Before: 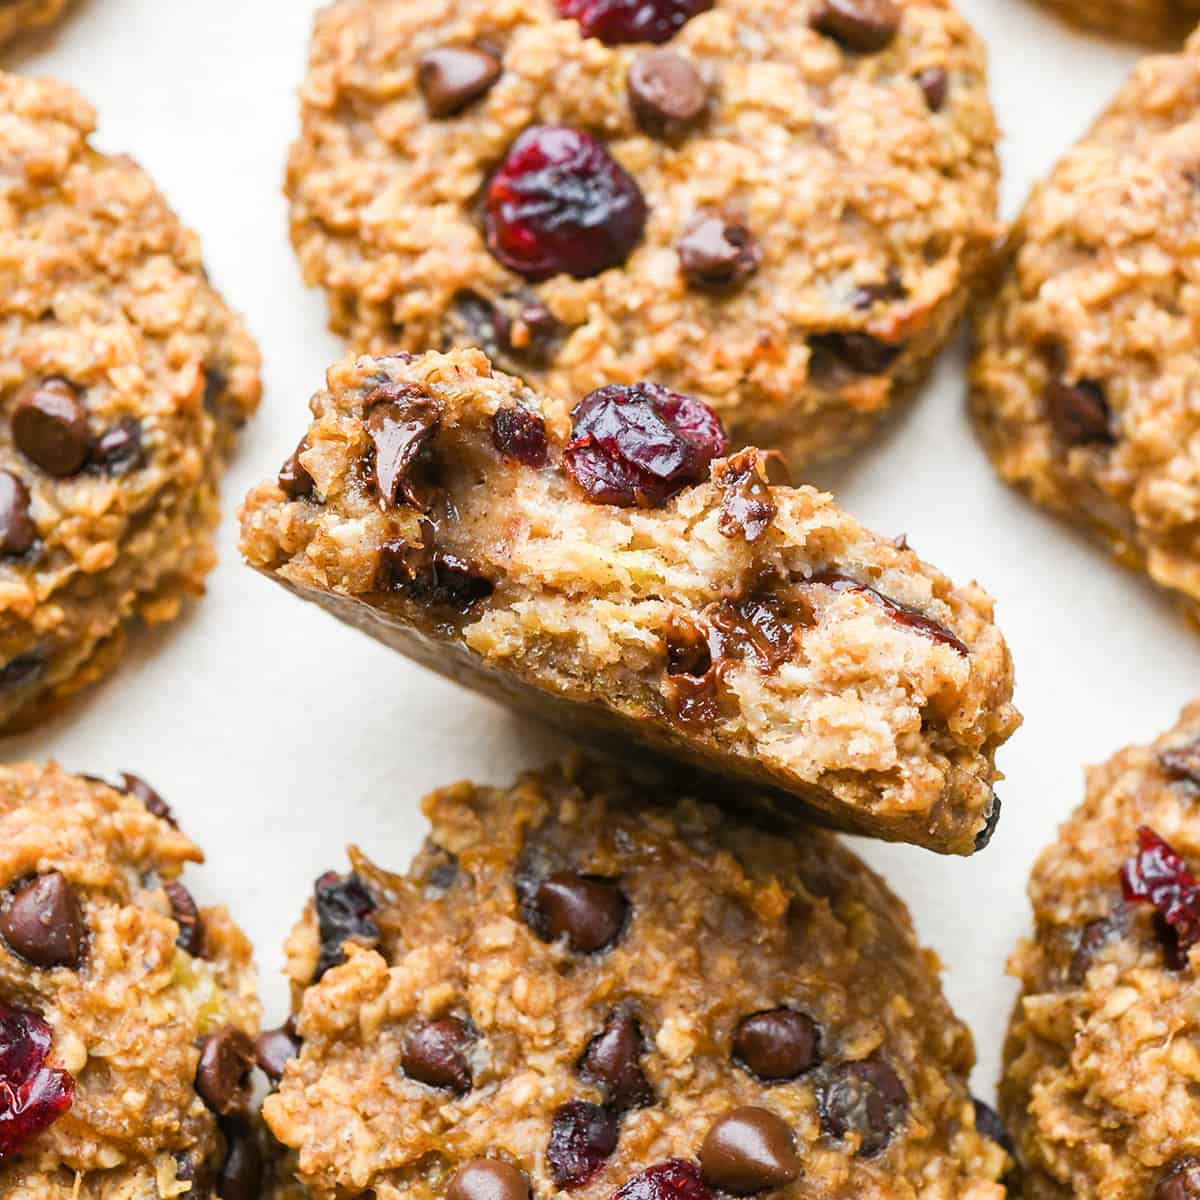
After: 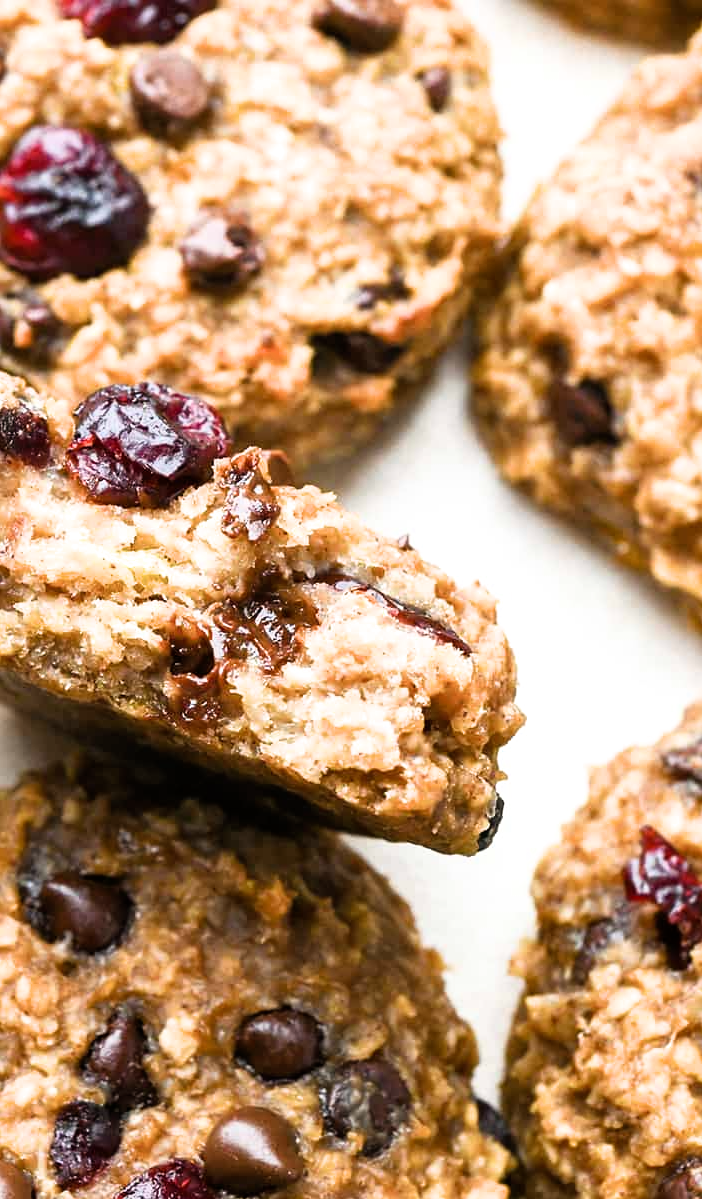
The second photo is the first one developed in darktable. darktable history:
filmic rgb: black relative exposure -9.14 EV, white relative exposure 2.3 EV, hardness 7.53
crop: left 41.485%
